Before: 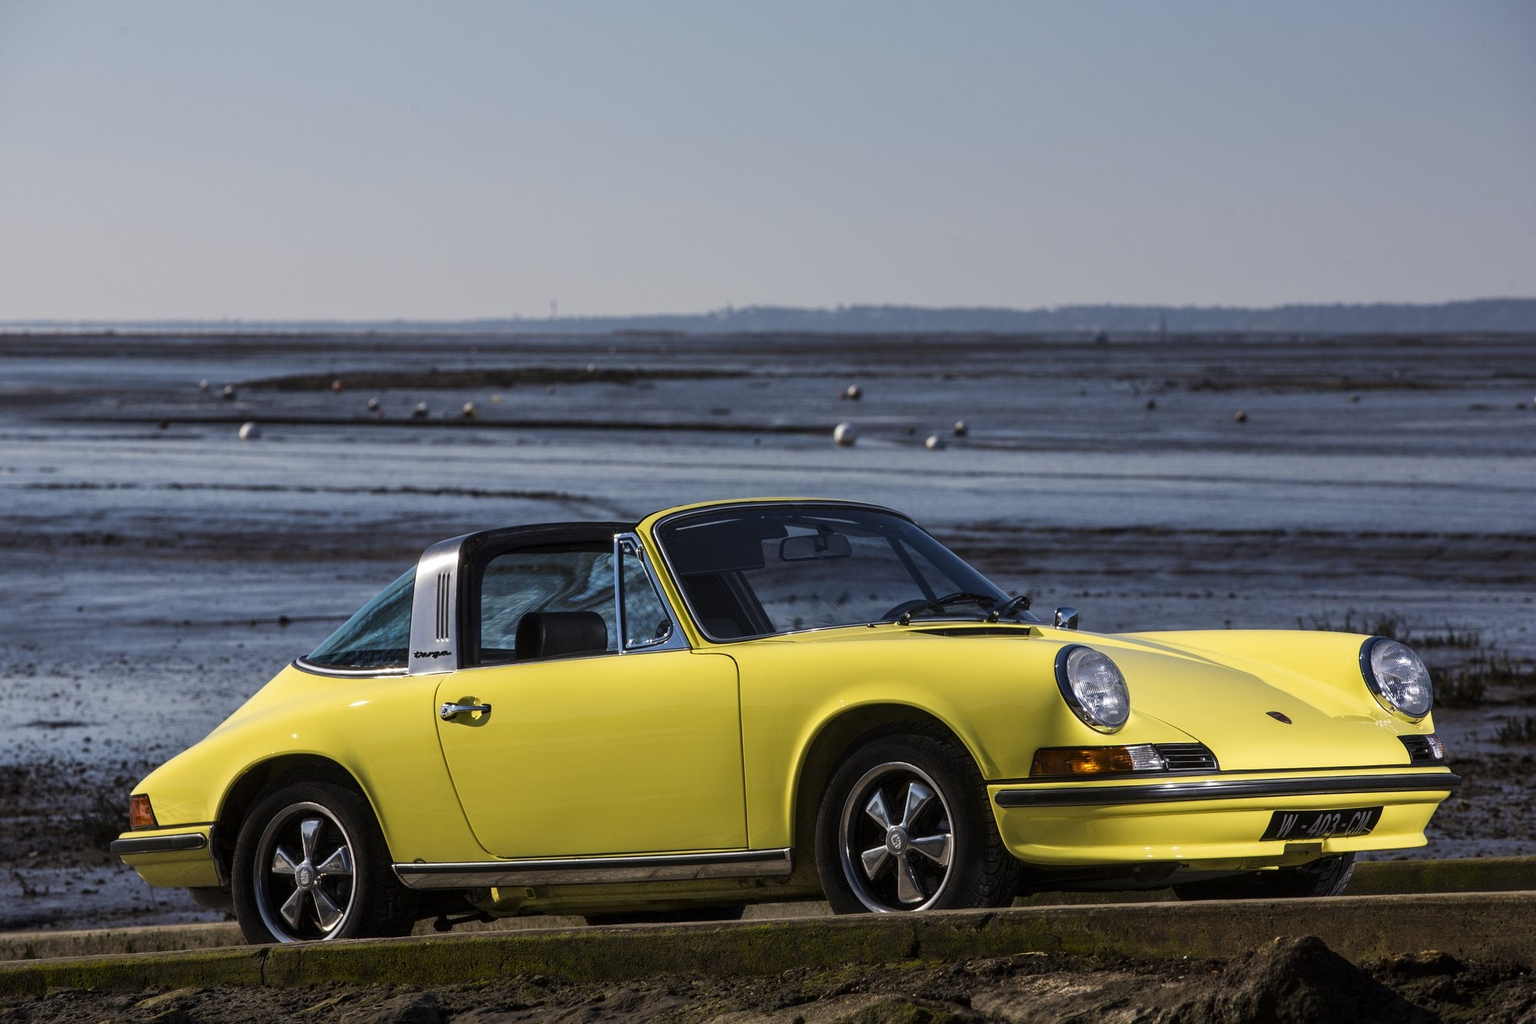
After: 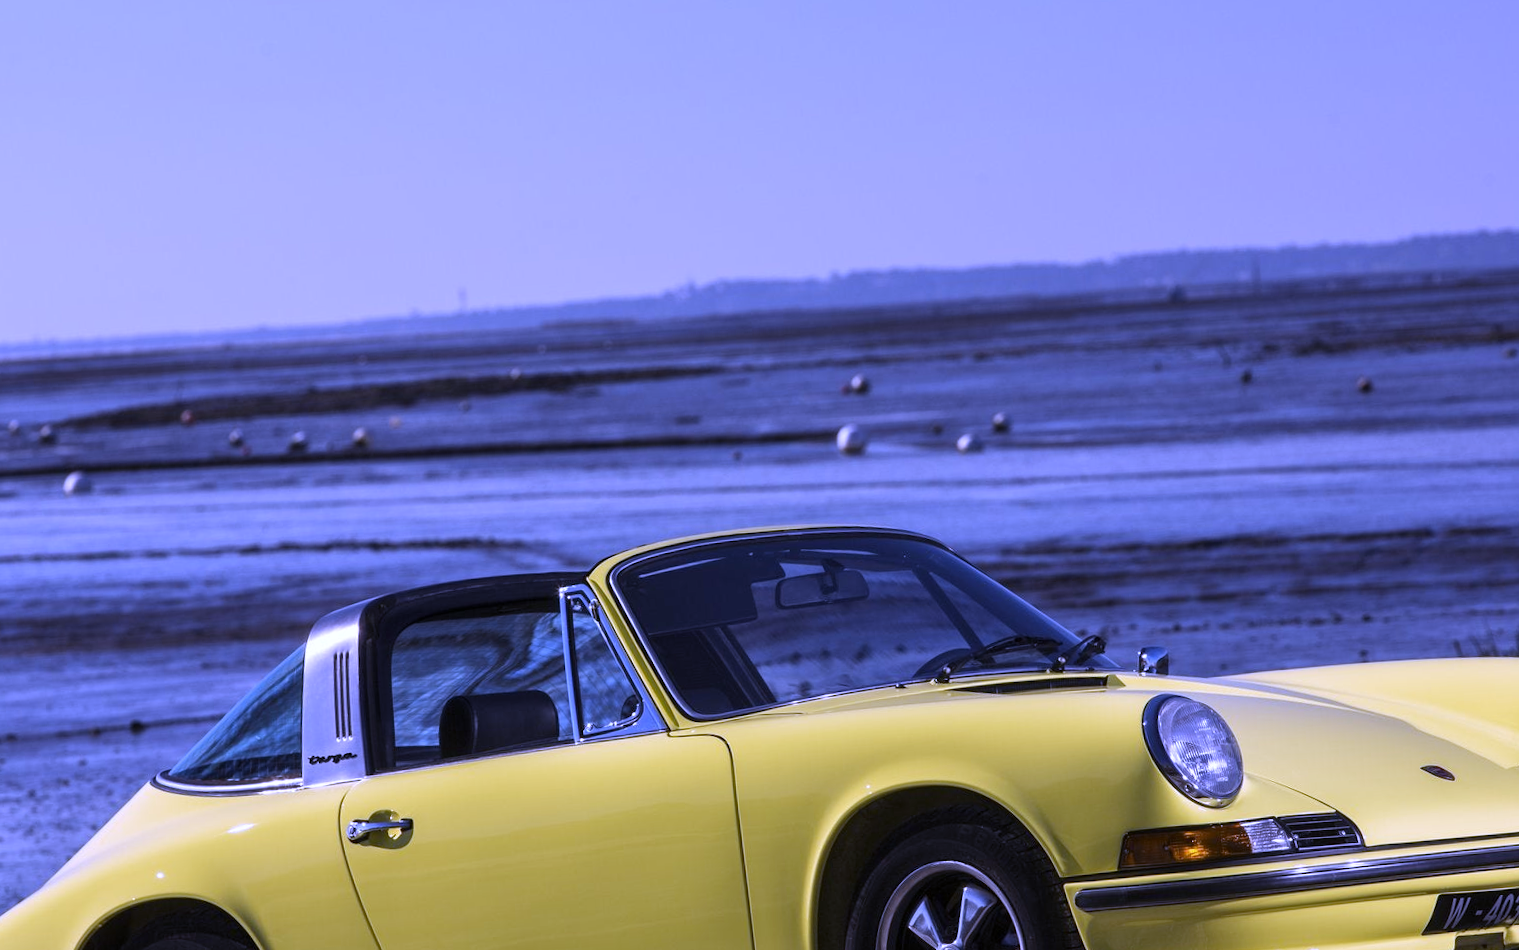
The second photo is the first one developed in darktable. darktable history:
crop and rotate: left 10.77%, top 5.1%, right 10.41%, bottom 16.76%
white balance: red 0.98, blue 1.61
rotate and perspective: rotation -3.52°, crop left 0.036, crop right 0.964, crop top 0.081, crop bottom 0.919
